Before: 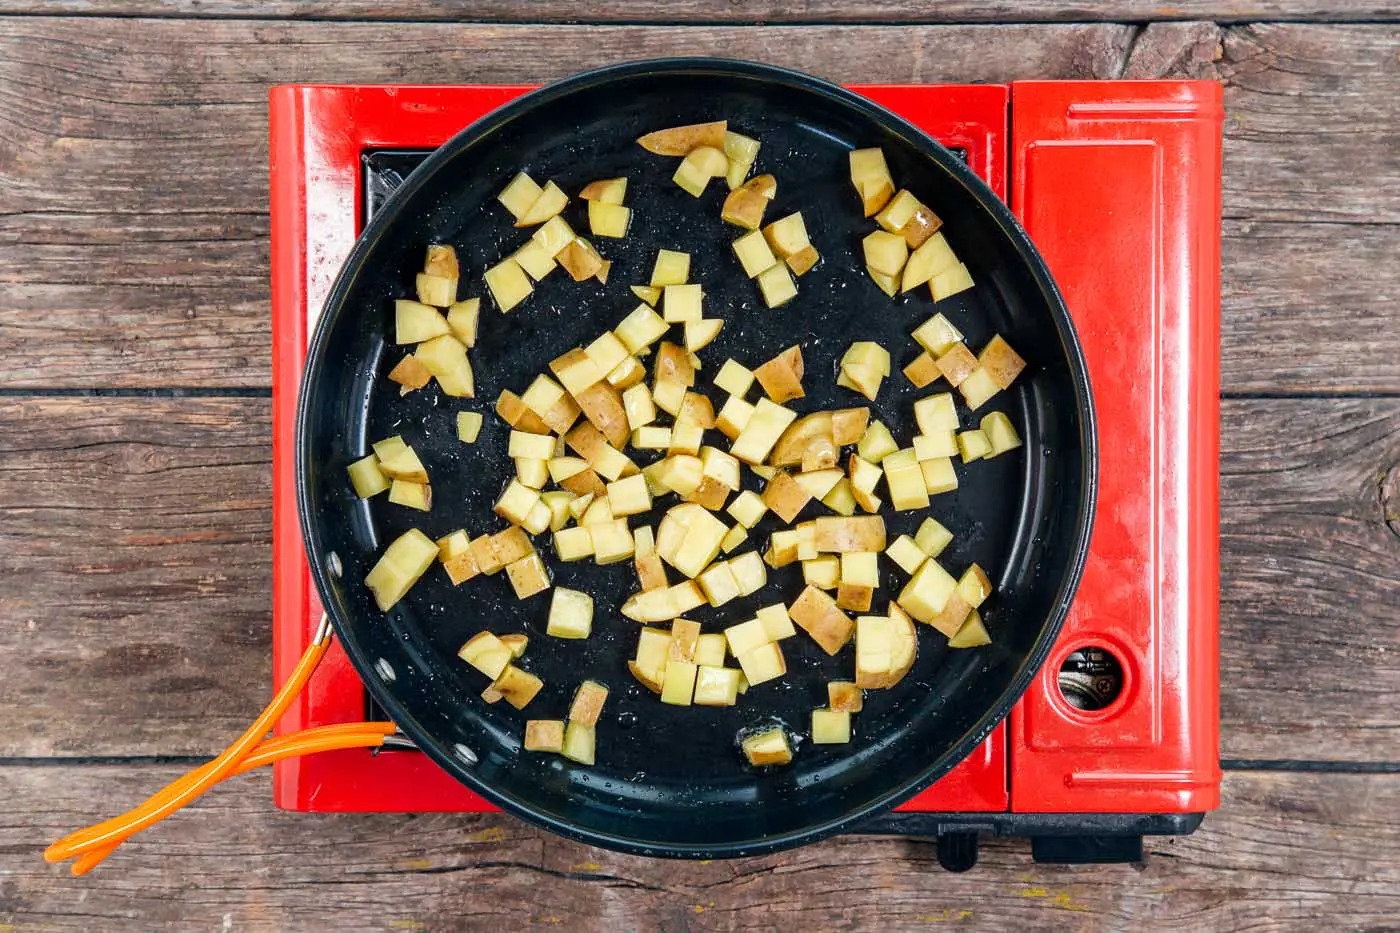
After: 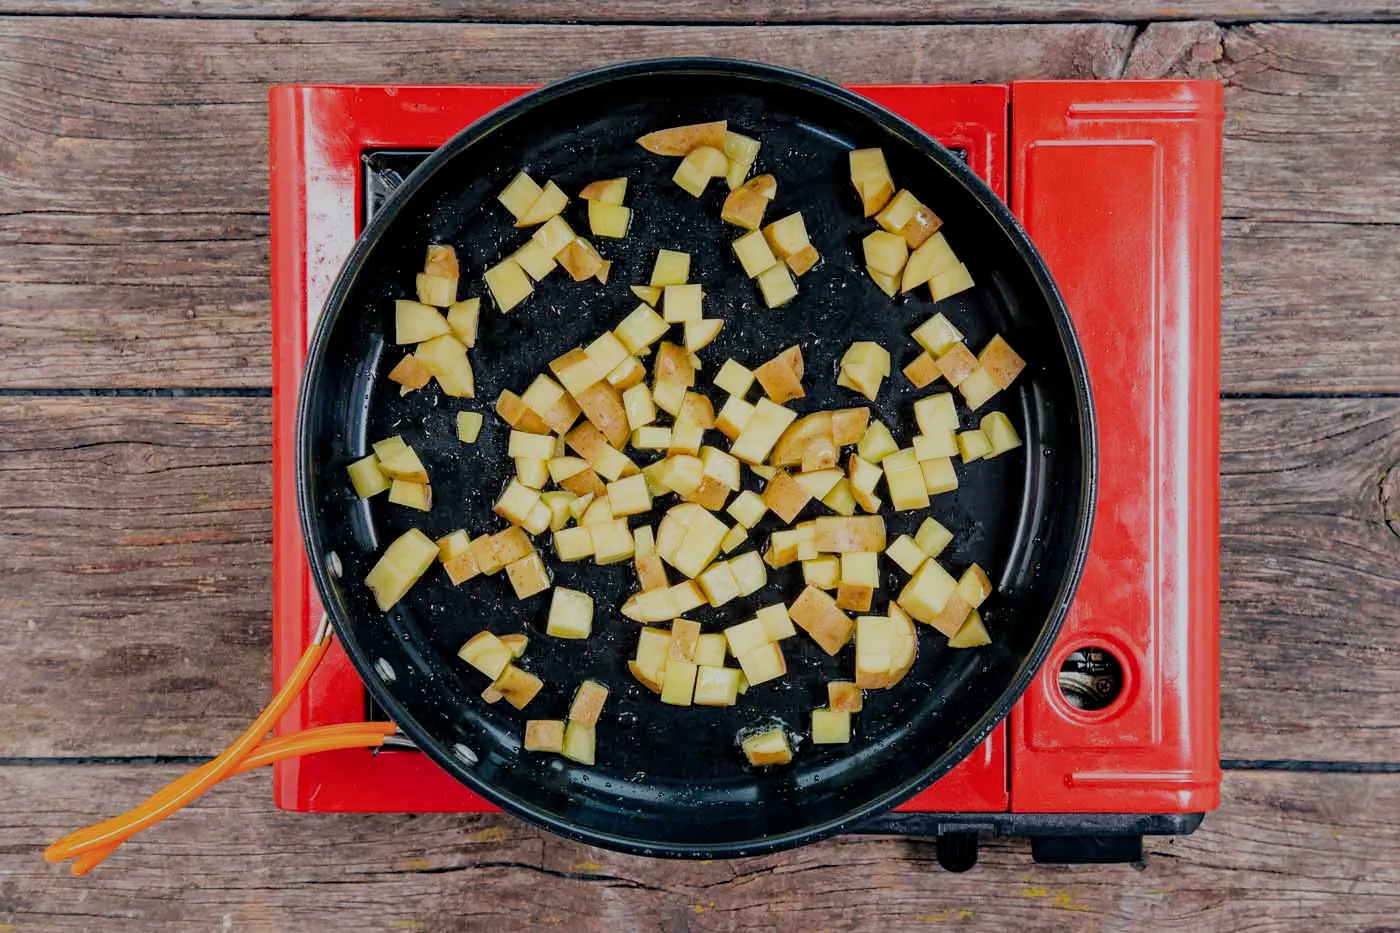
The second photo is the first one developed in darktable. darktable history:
haze removal: compatibility mode true, adaptive false
filmic rgb: black relative exposure -8.85 EV, white relative exposure 4.98 EV, target black luminance 0%, hardness 3.78, latitude 66.7%, contrast 0.822, highlights saturation mix 11.21%, shadows ↔ highlights balance 20.68%
